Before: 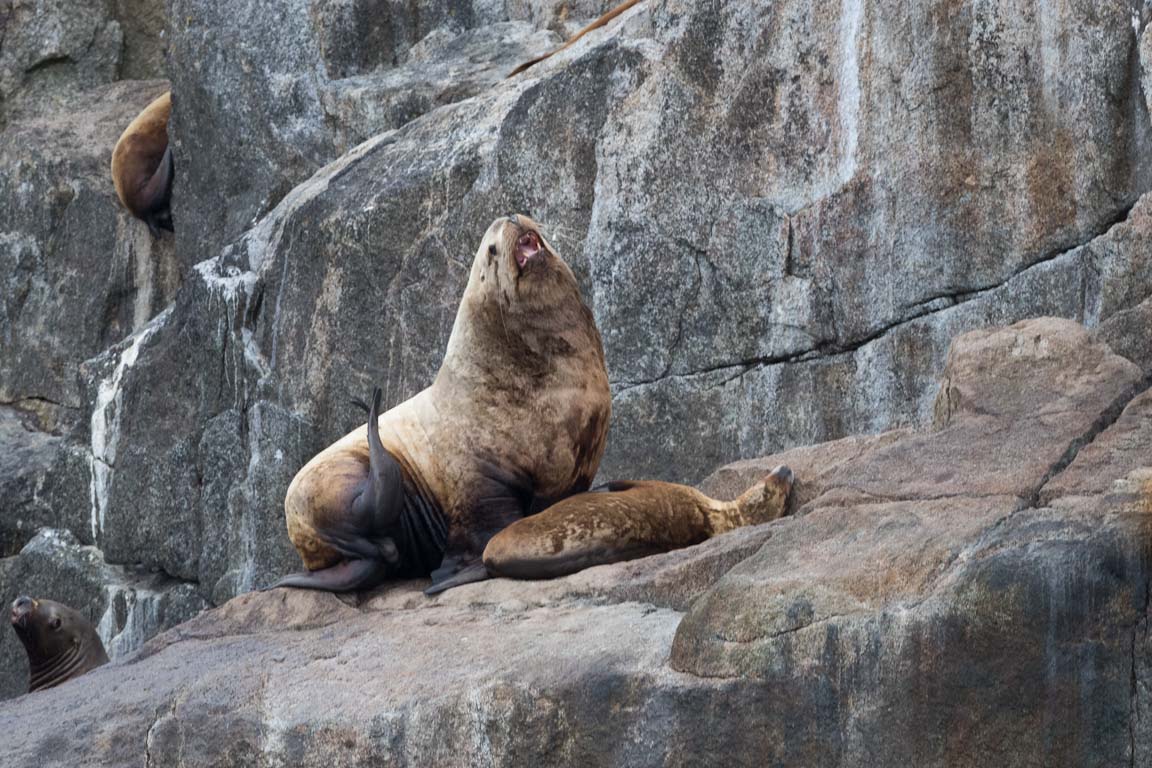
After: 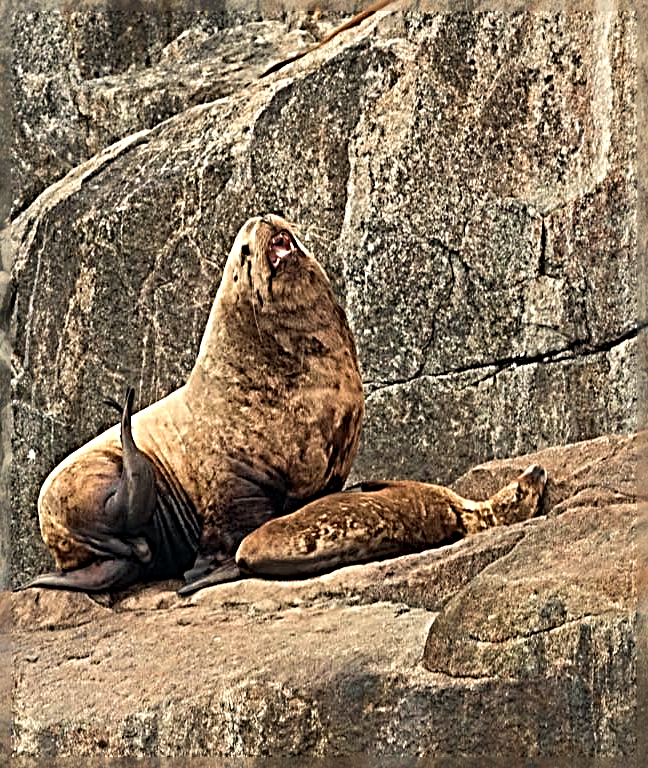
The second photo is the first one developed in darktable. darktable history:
crop: left 21.496%, right 22.254%
white balance: red 1.138, green 0.996, blue 0.812
sharpen: radius 4.001, amount 2
velvia: strength 17%
